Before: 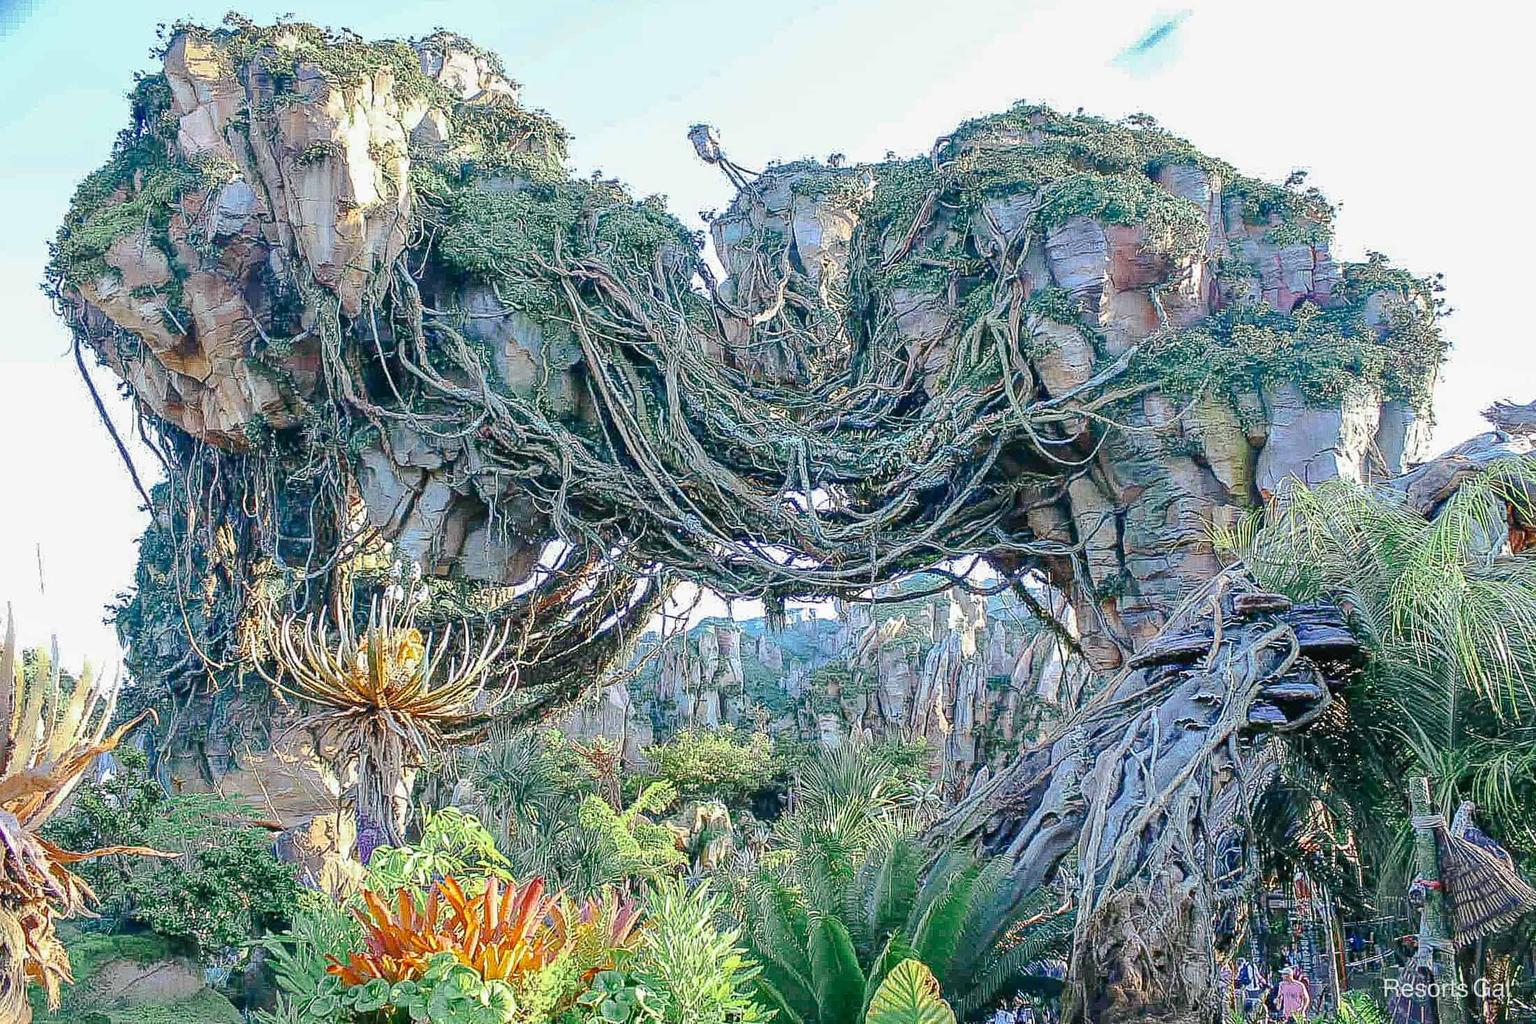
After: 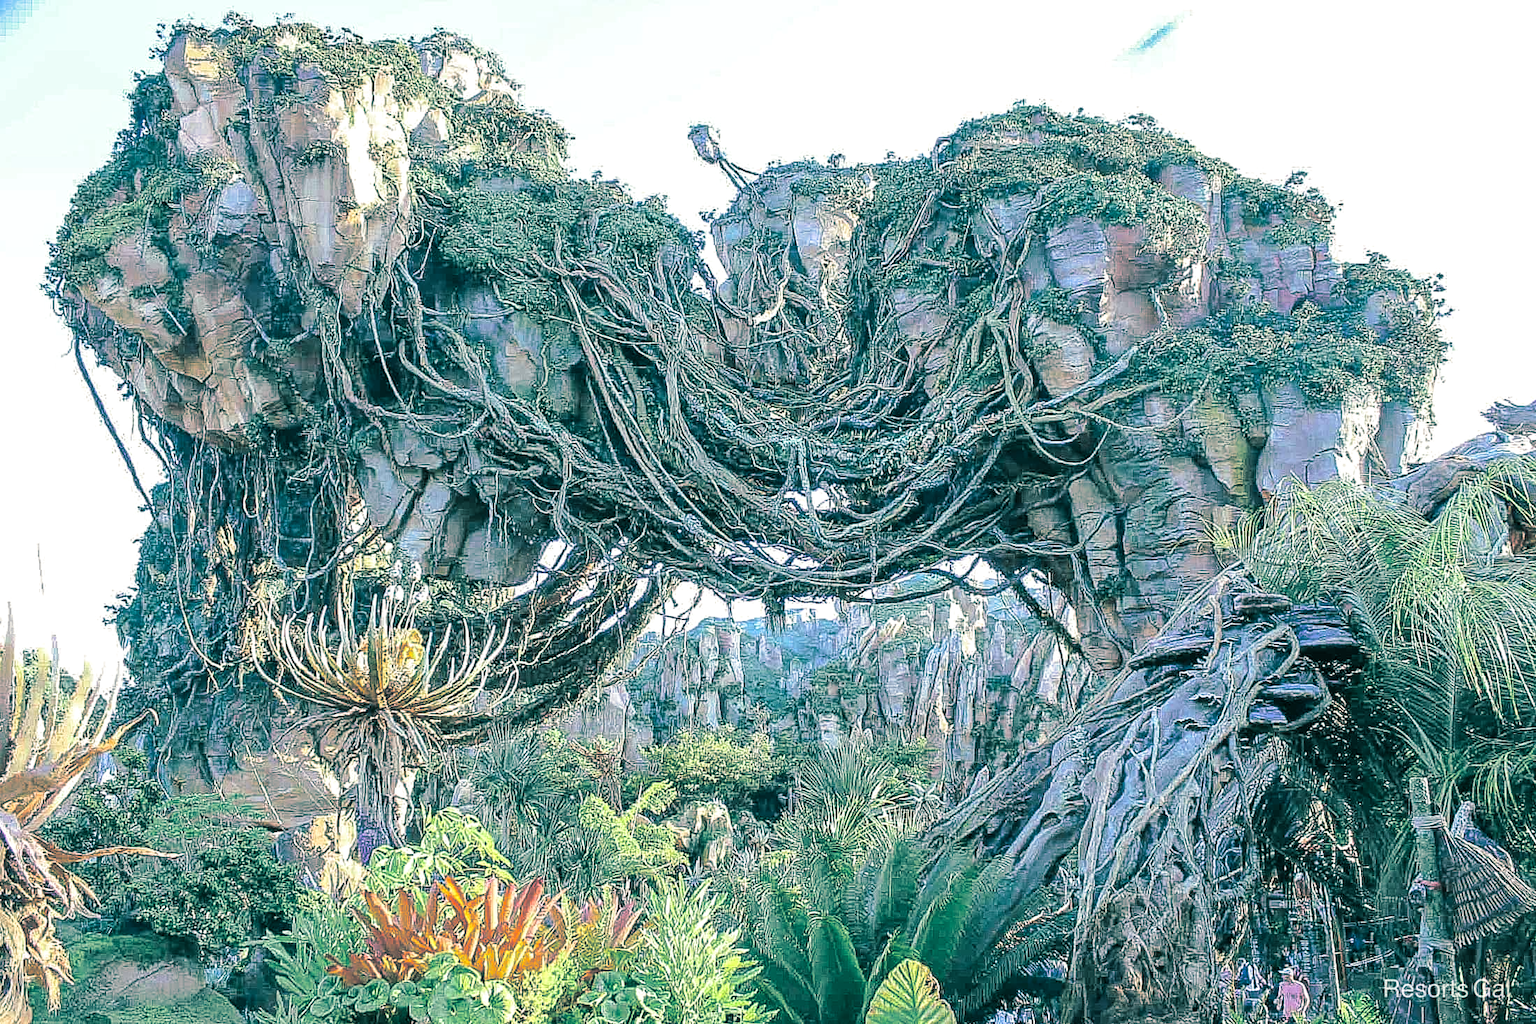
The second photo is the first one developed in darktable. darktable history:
split-toning: shadows › hue 186.43°, highlights › hue 49.29°, compress 30.29%
exposure: exposure 0.236 EV, compensate highlight preservation false
